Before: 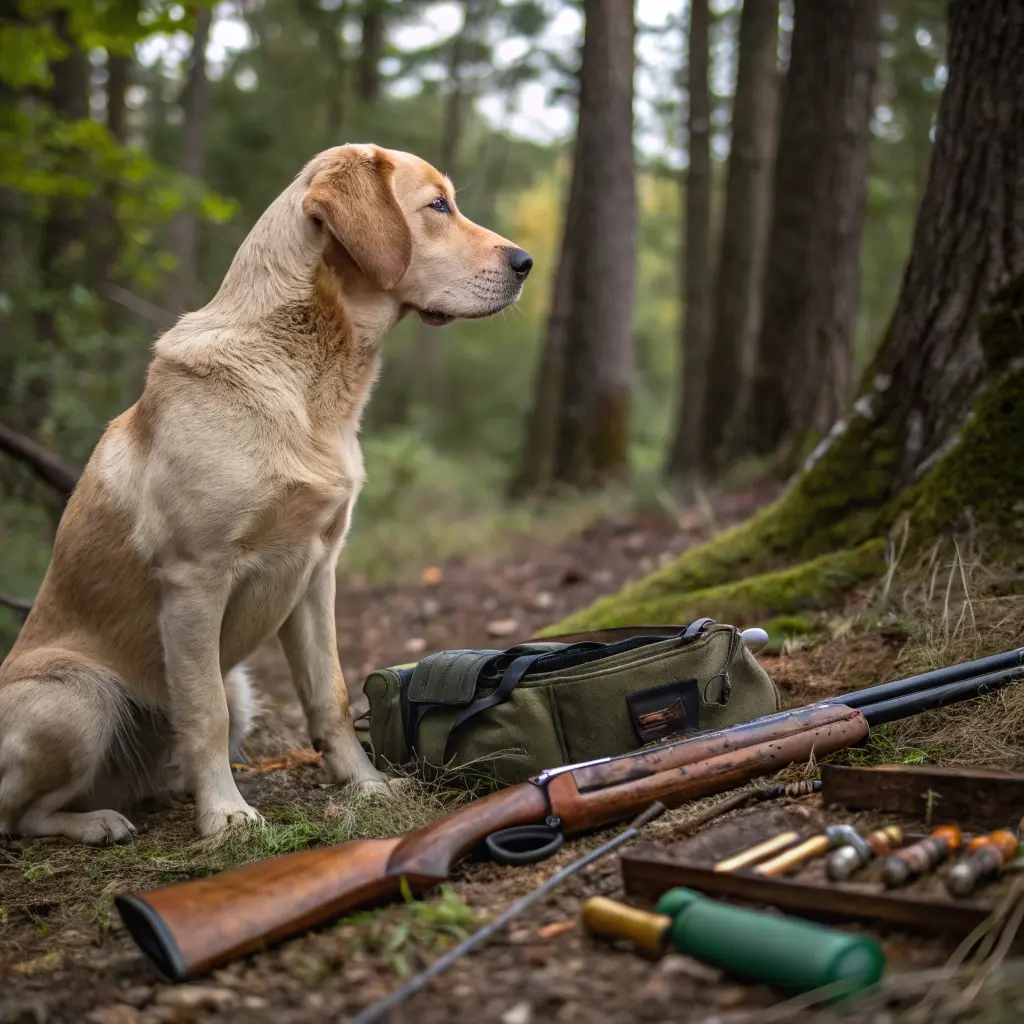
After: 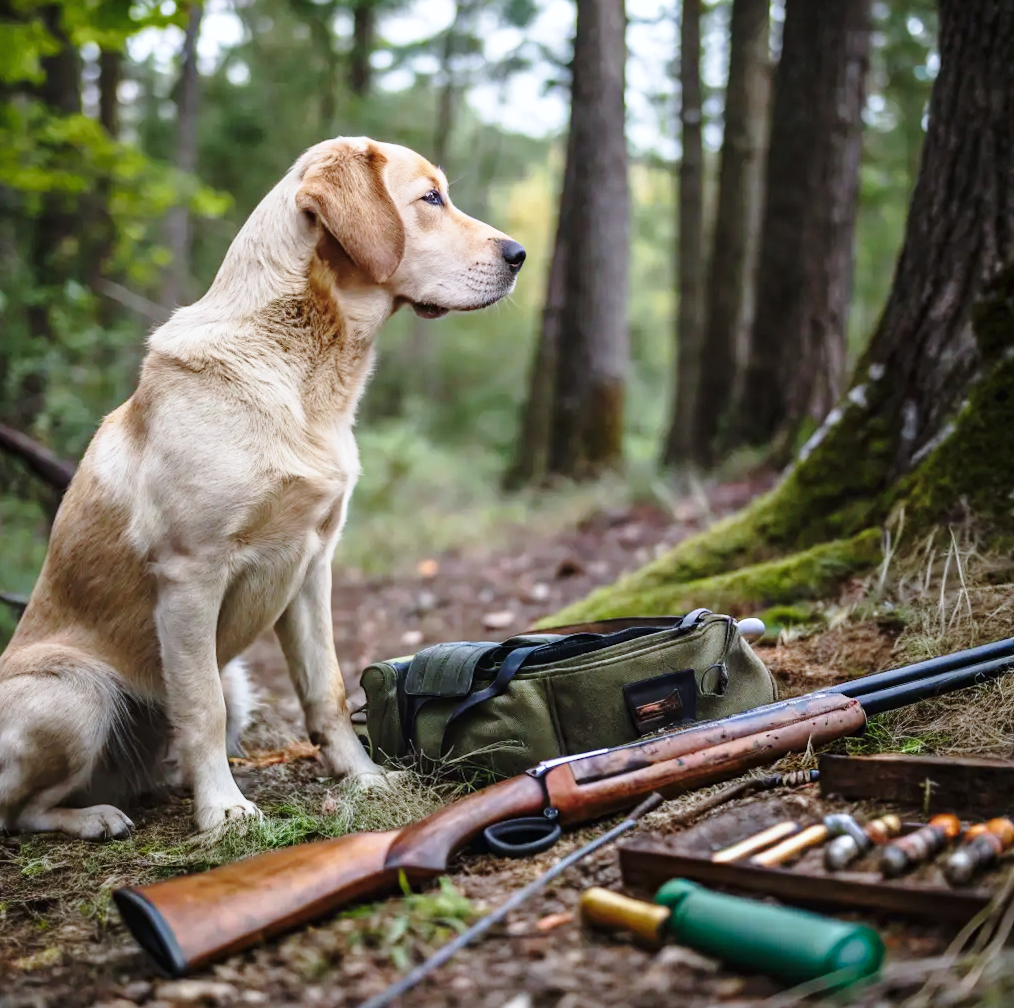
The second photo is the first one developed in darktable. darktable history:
color calibration: illuminant as shot in camera, x 0.369, y 0.376, temperature 4328.46 K, gamut compression 3
rotate and perspective: rotation -0.45°, automatic cropping original format, crop left 0.008, crop right 0.992, crop top 0.012, crop bottom 0.988
base curve: curves: ch0 [(0, 0) (0.028, 0.03) (0.121, 0.232) (0.46, 0.748) (0.859, 0.968) (1, 1)], preserve colors none
